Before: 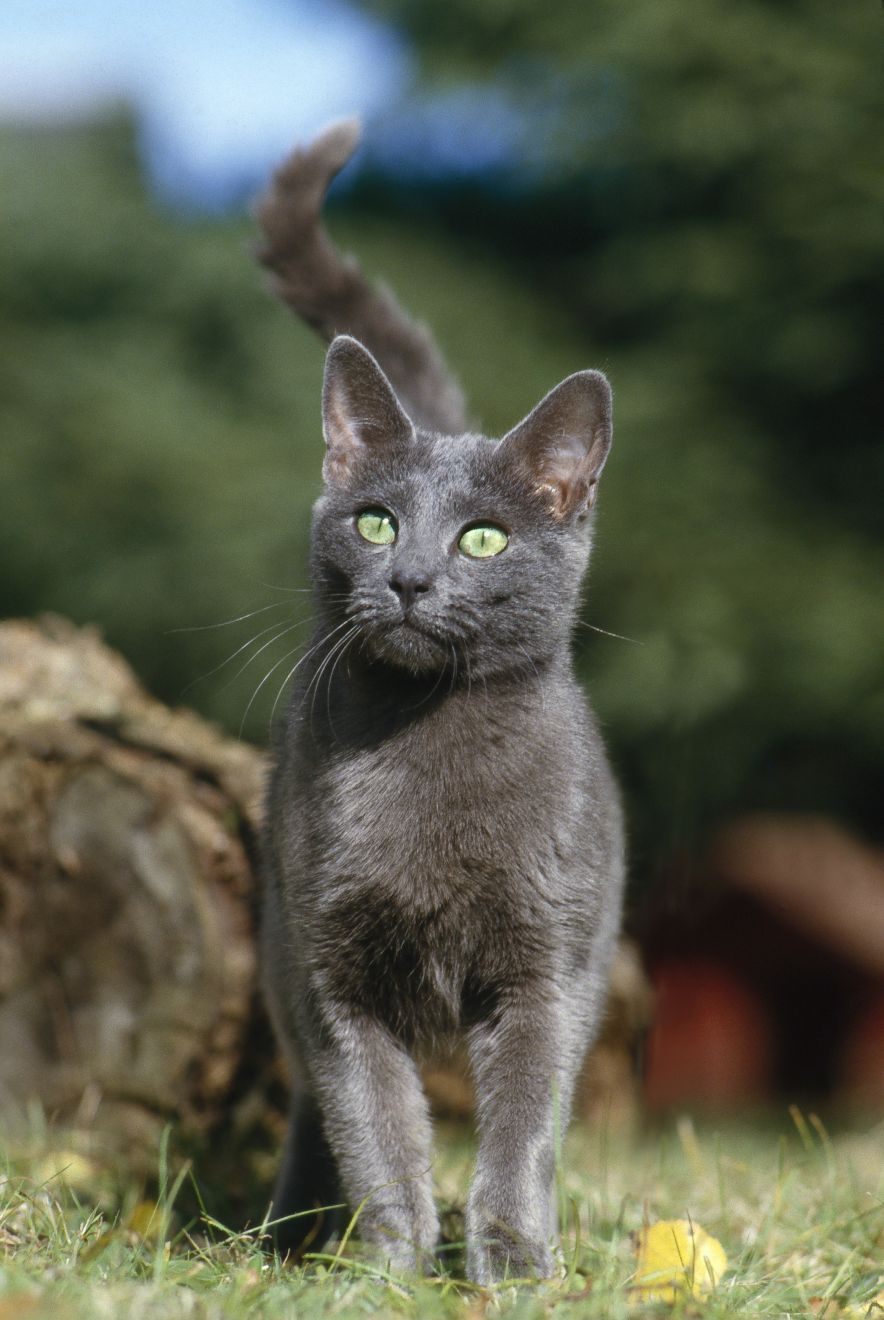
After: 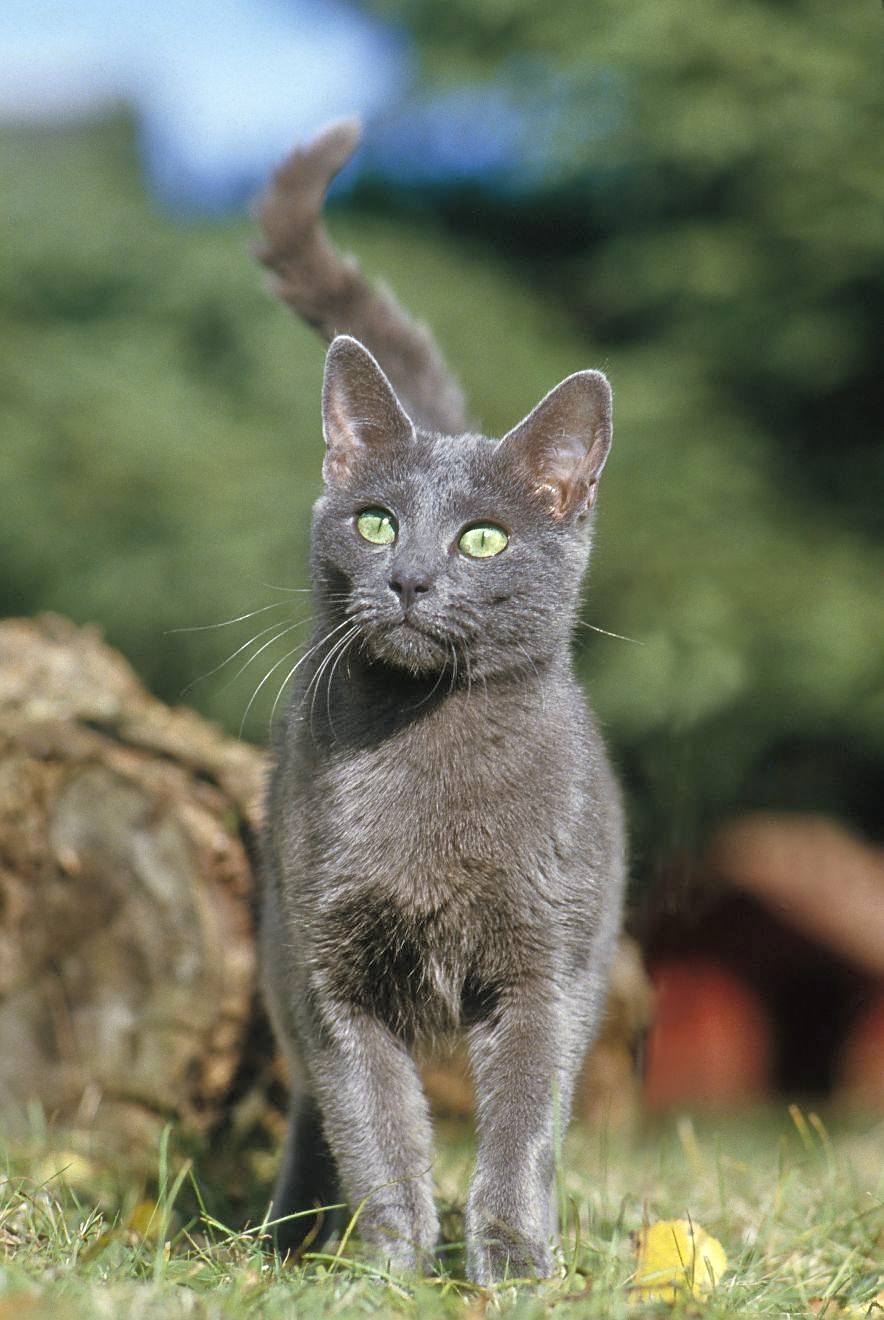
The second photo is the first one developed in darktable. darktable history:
sharpen: on, module defaults
tone equalizer: -7 EV 0.156 EV, -6 EV 0.627 EV, -5 EV 1.12 EV, -4 EV 1.33 EV, -3 EV 1.18 EV, -2 EV 0.6 EV, -1 EV 0.146 EV, smoothing 1
